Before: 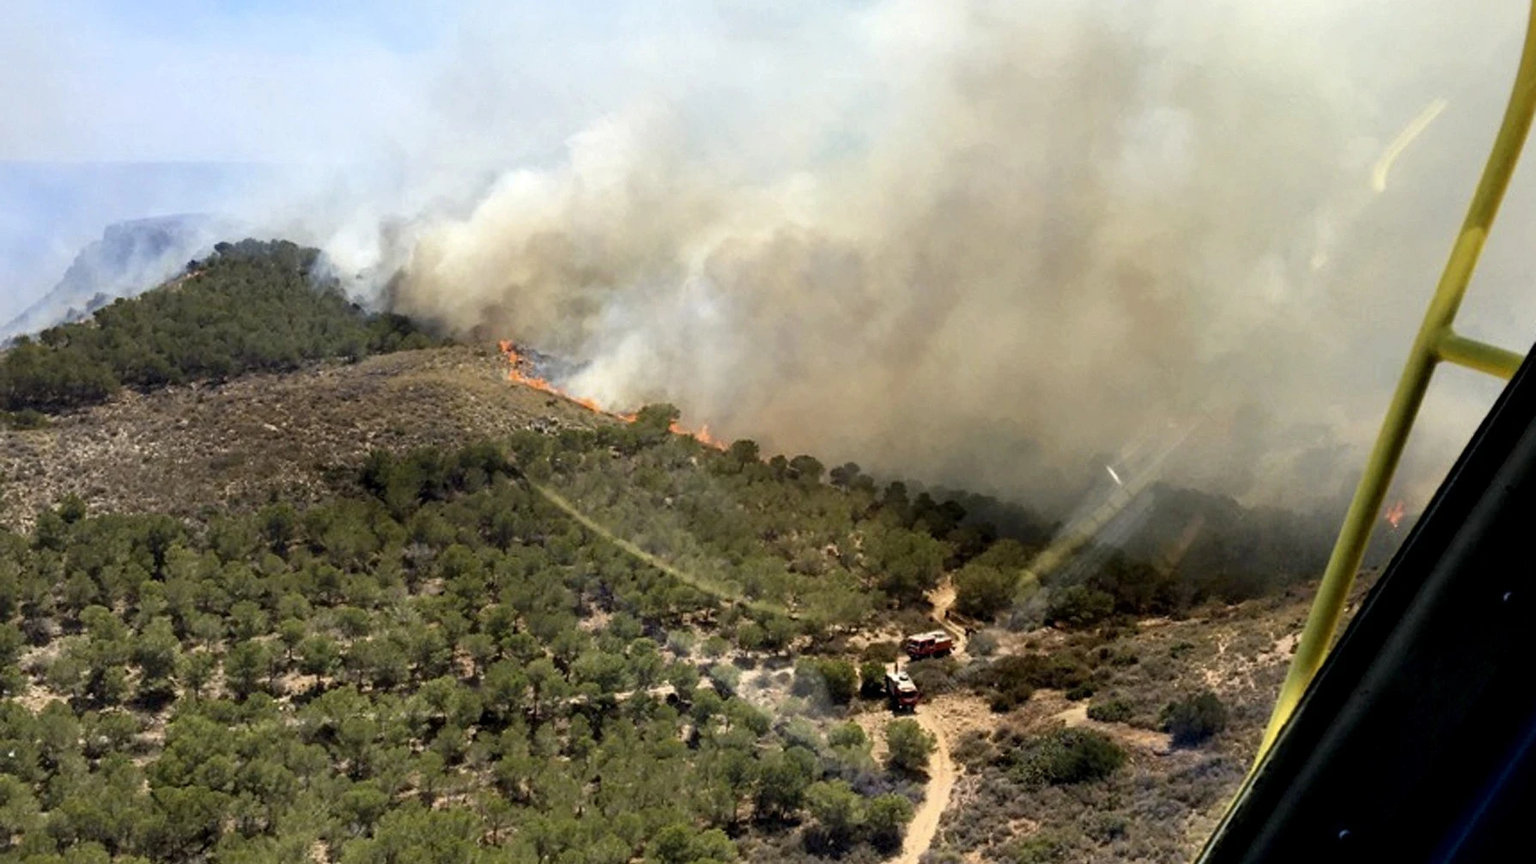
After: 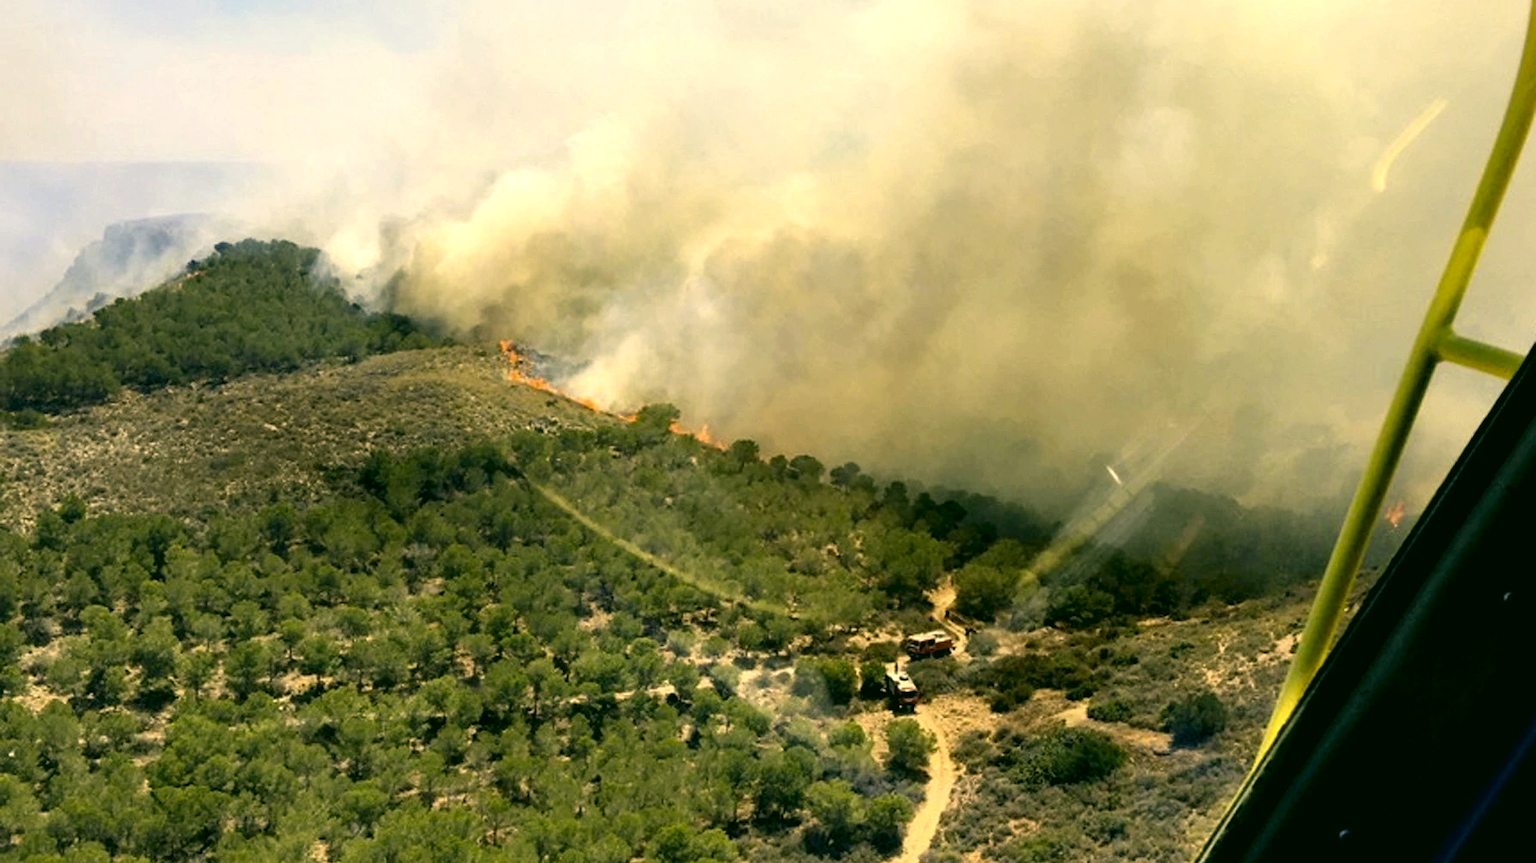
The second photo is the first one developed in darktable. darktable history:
color correction: highlights a* 5.3, highlights b* 24.26, shadows a* -15.58, shadows b* 4.02
levels: levels [0, 0.474, 0.947]
